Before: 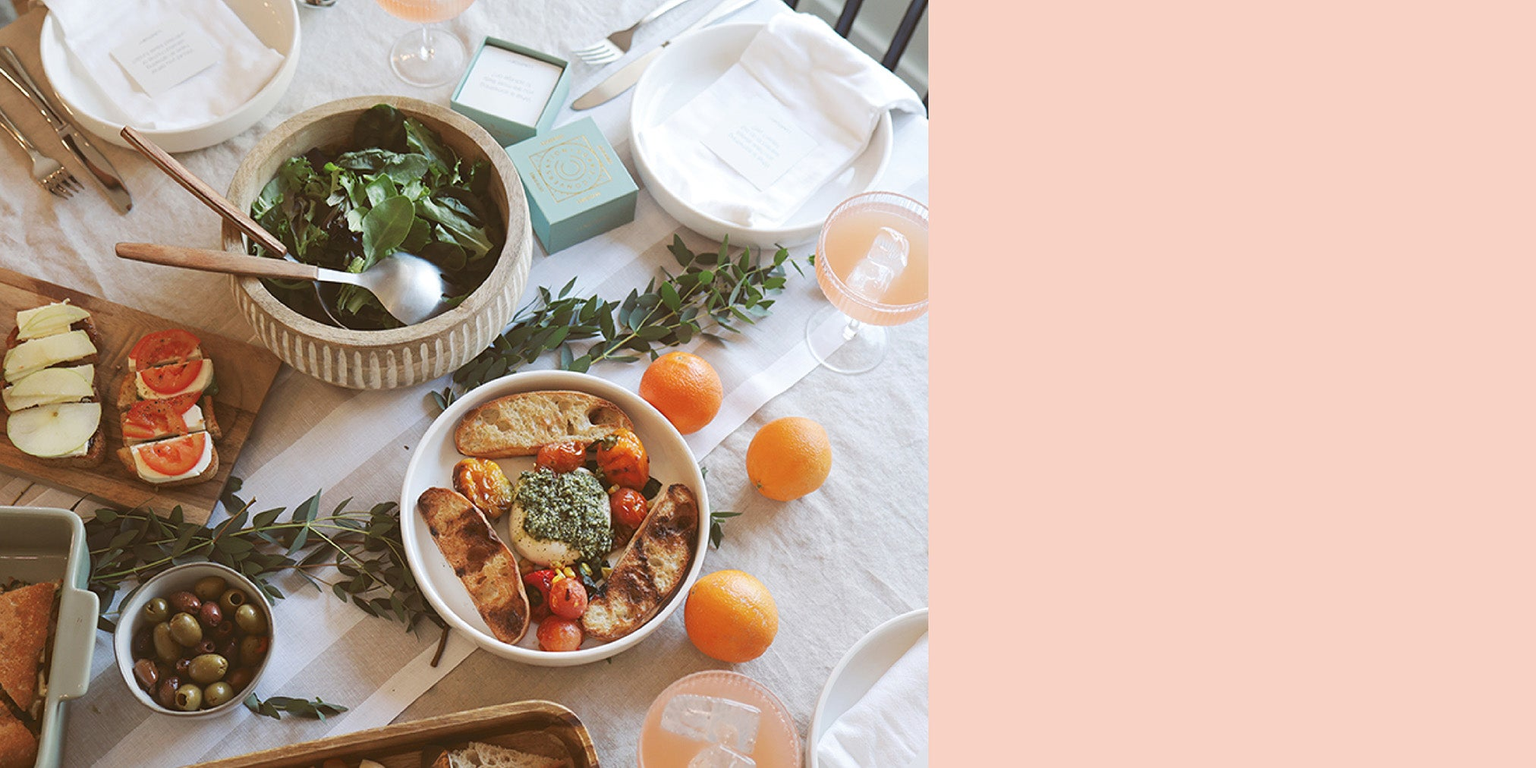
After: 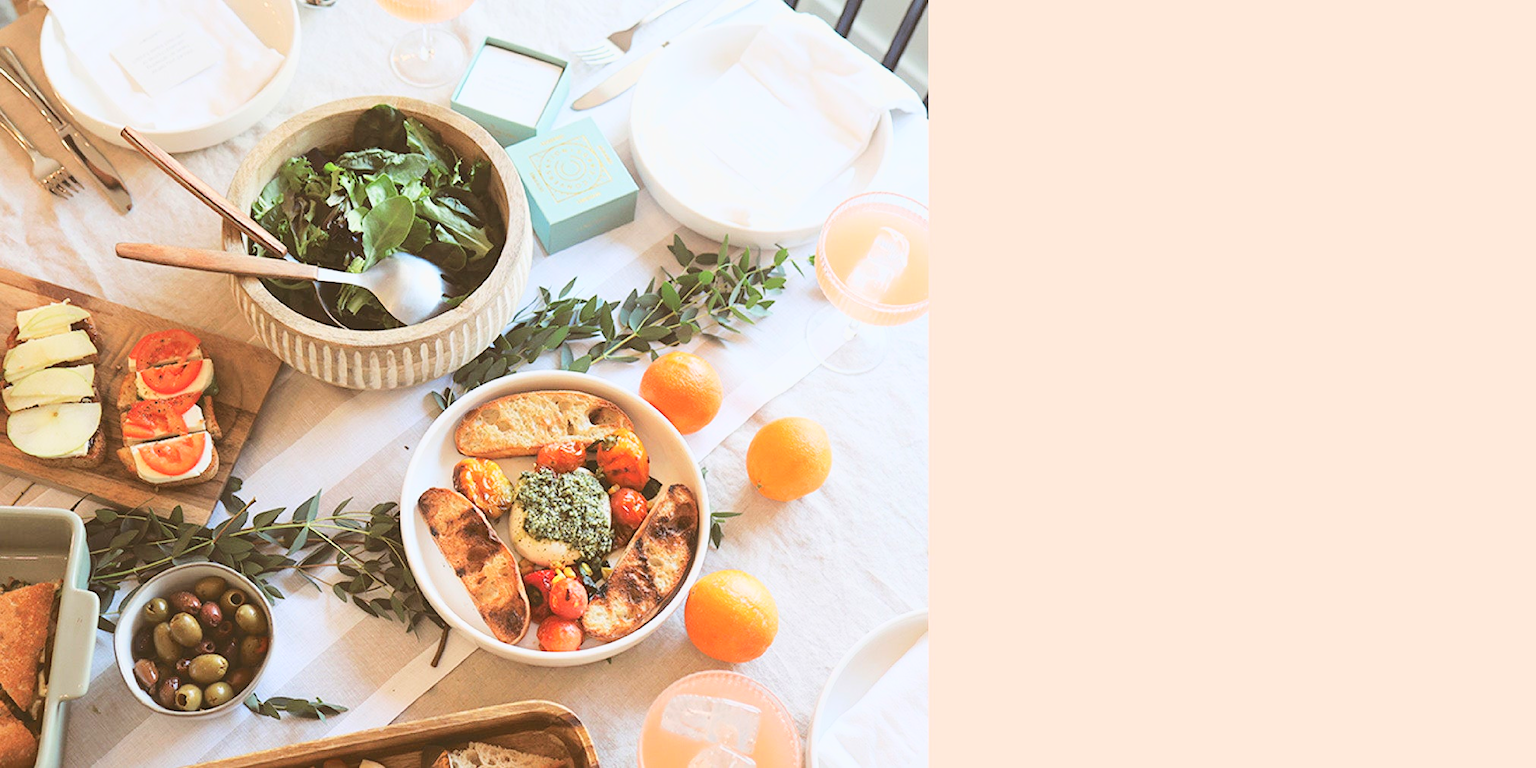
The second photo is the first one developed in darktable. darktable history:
base curve: curves: ch0 [(0, 0) (0.025, 0.046) (0.112, 0.277) (0.467, 0.74) (0.814, 0.929) (1, 0.942)]
